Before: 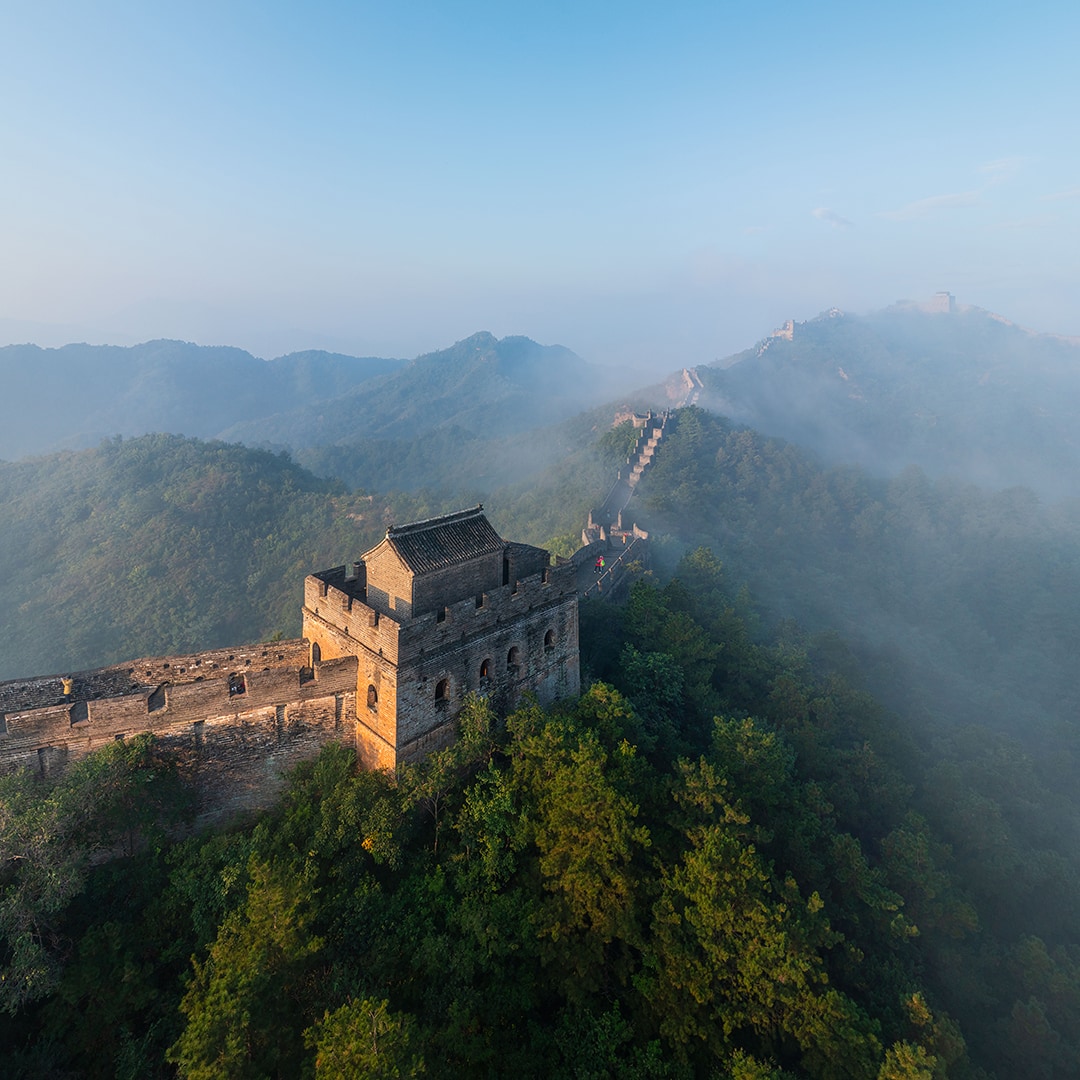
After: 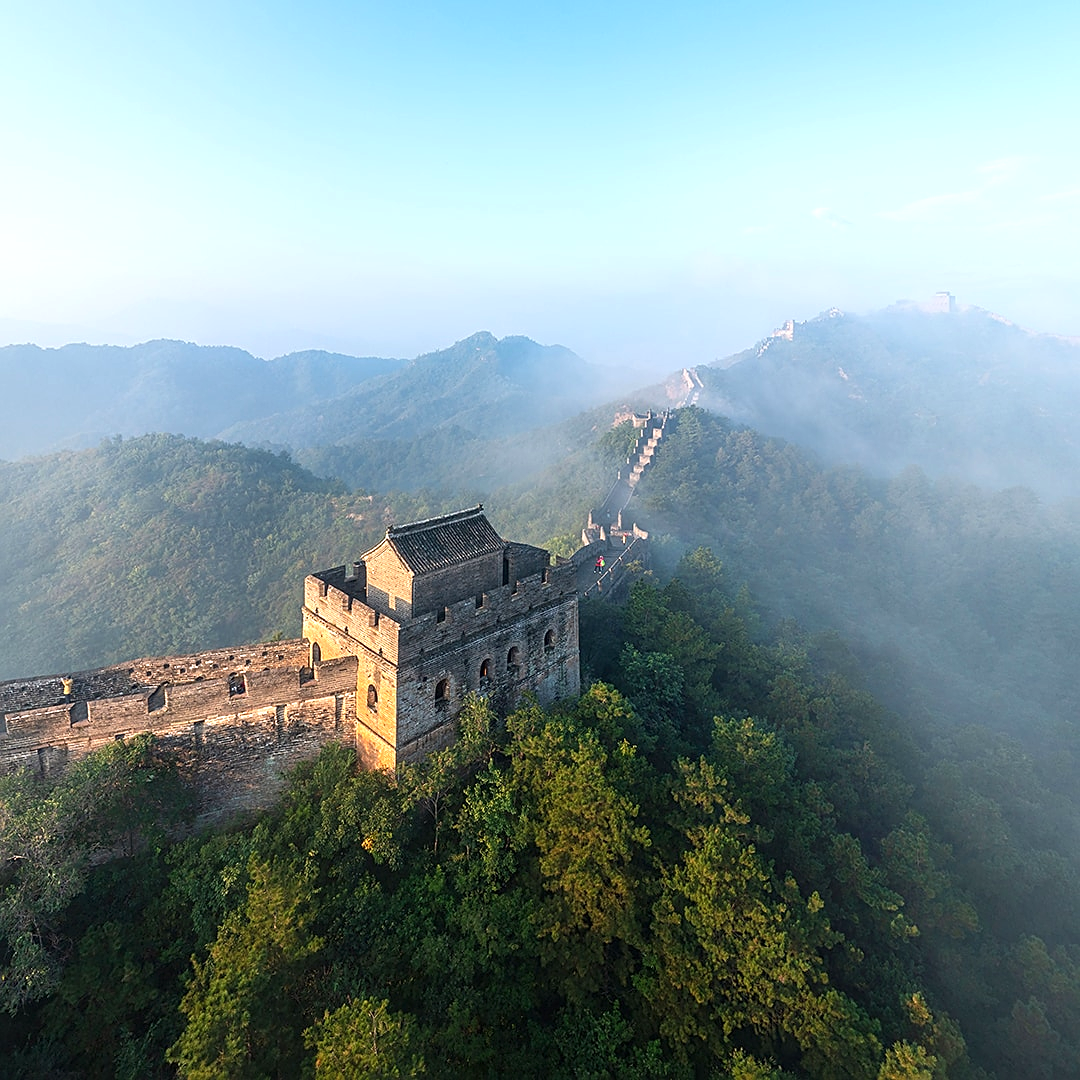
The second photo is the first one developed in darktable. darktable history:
sharpen: on, module defaults
contrast brightness saturation: saturation -0.049
exposure: exposure 0.699 EV, compensate highlight preservation false
